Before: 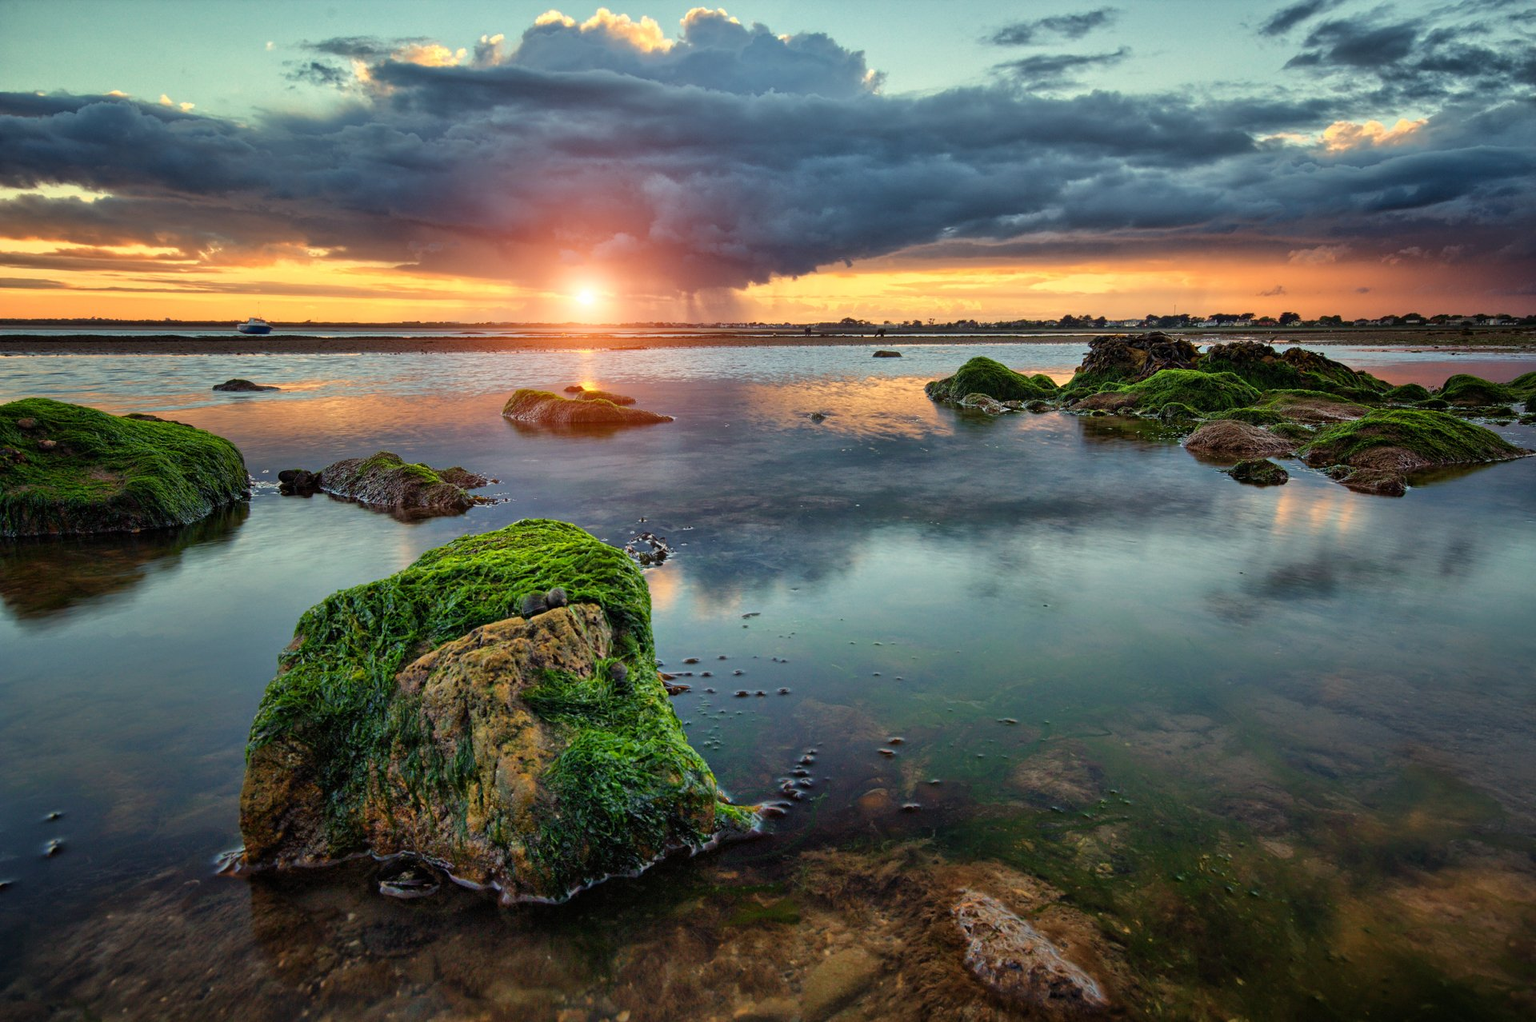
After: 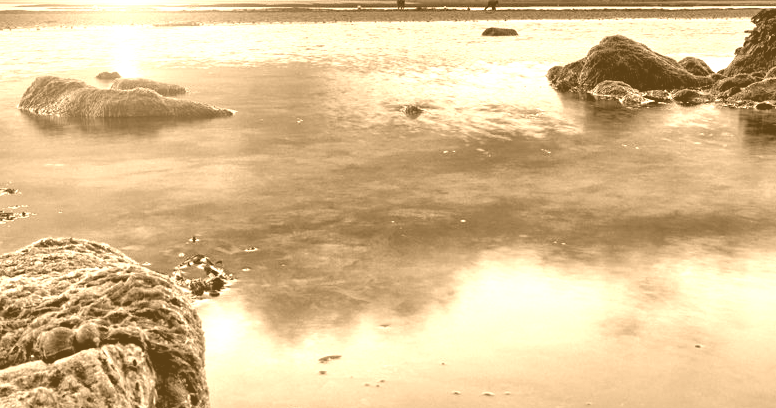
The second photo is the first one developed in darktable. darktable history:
contrast brightness saturation: contrast 0.06, brightness -0.01, saturation -0.23
tone curve: curves: ch0 [(0, 0.013) (0.054, 0.018) (0.205, 0.191) (0.289, 0.292) (0.39, 0.424) (0.493, 0.551) (0.647, 0.752) (0.778, 0.895) (1, 0.998)]; ch1 [(0, 0) (0.385, 0.343) (0.439, 0.415) (0.494, 0.495) (0.501, 0.501) (0.51, 0.509) (0.54, 0.546) (0.586, 0.606) (0.66, 0.701) (0.783, 0.804) (1, 1)]; ch2 [(0, 0) (0.32, 0.281) (0.403, 0.399) (0.441, 0.428) (0.47, 0.469) (0.498, 0.496) (0.524, 0.538) (0.566, 0.579) (0.633, 0.665) (0.7, 0.711) (1, 1)], color space Lab, independent channels, preserve colors none
crop: left 31.751%, top 32.172%, right 27.8%, bottom 35.83%
bloom: size 3%, threshold 100%, strength 0%
colorize: hue 28.8°, source mix 100%
